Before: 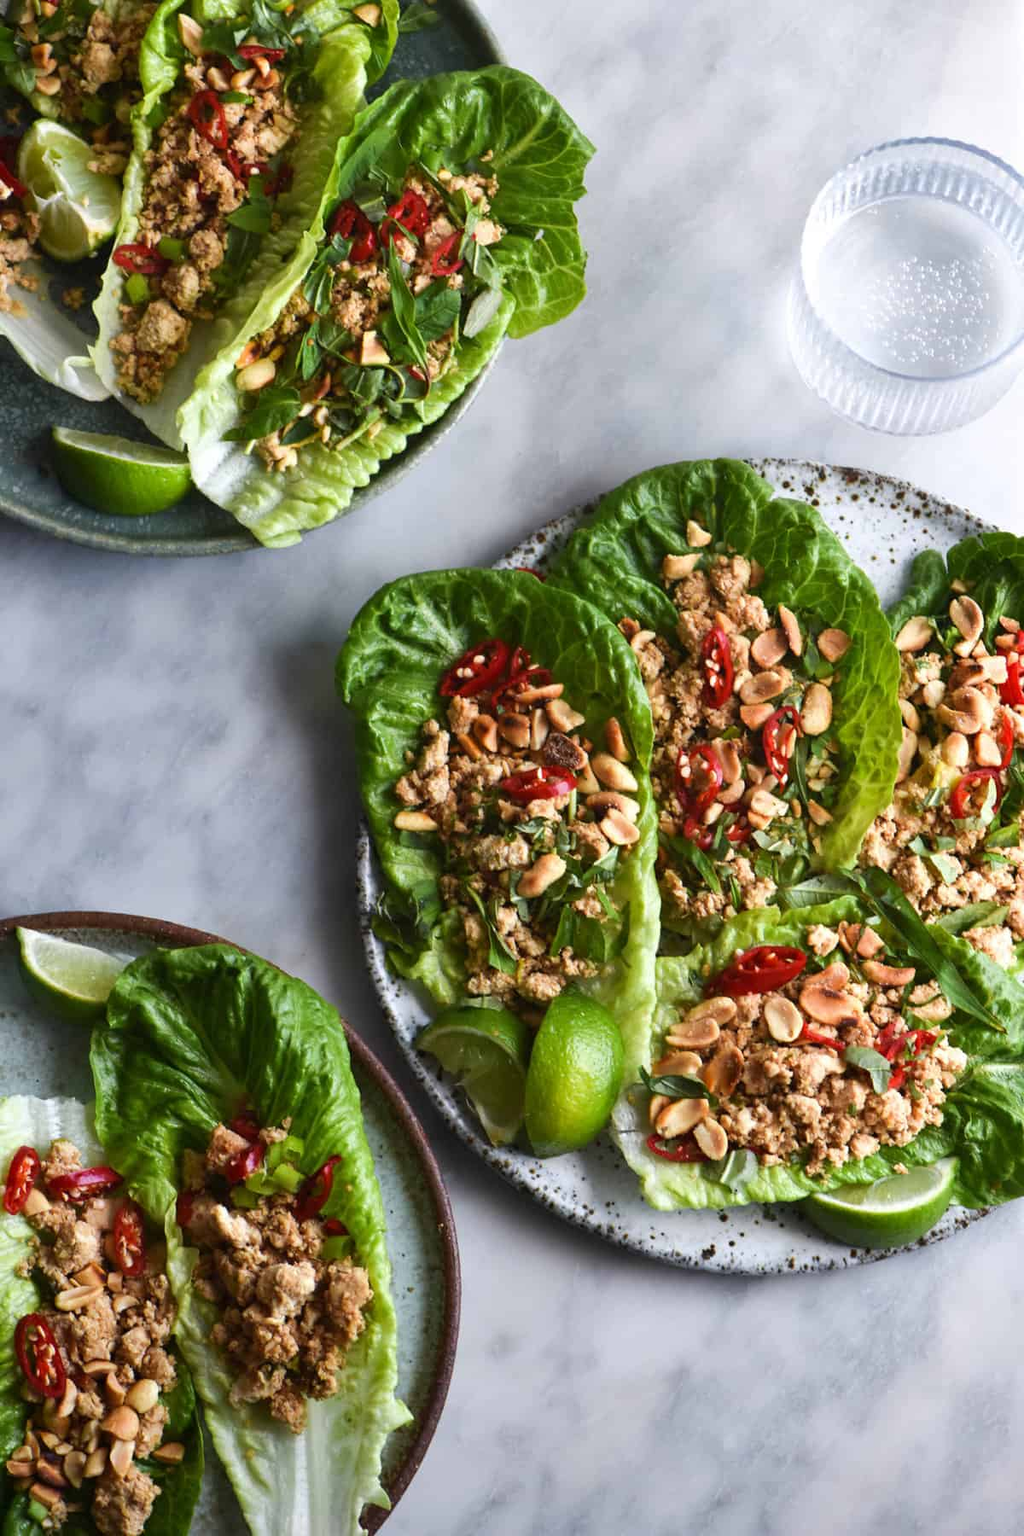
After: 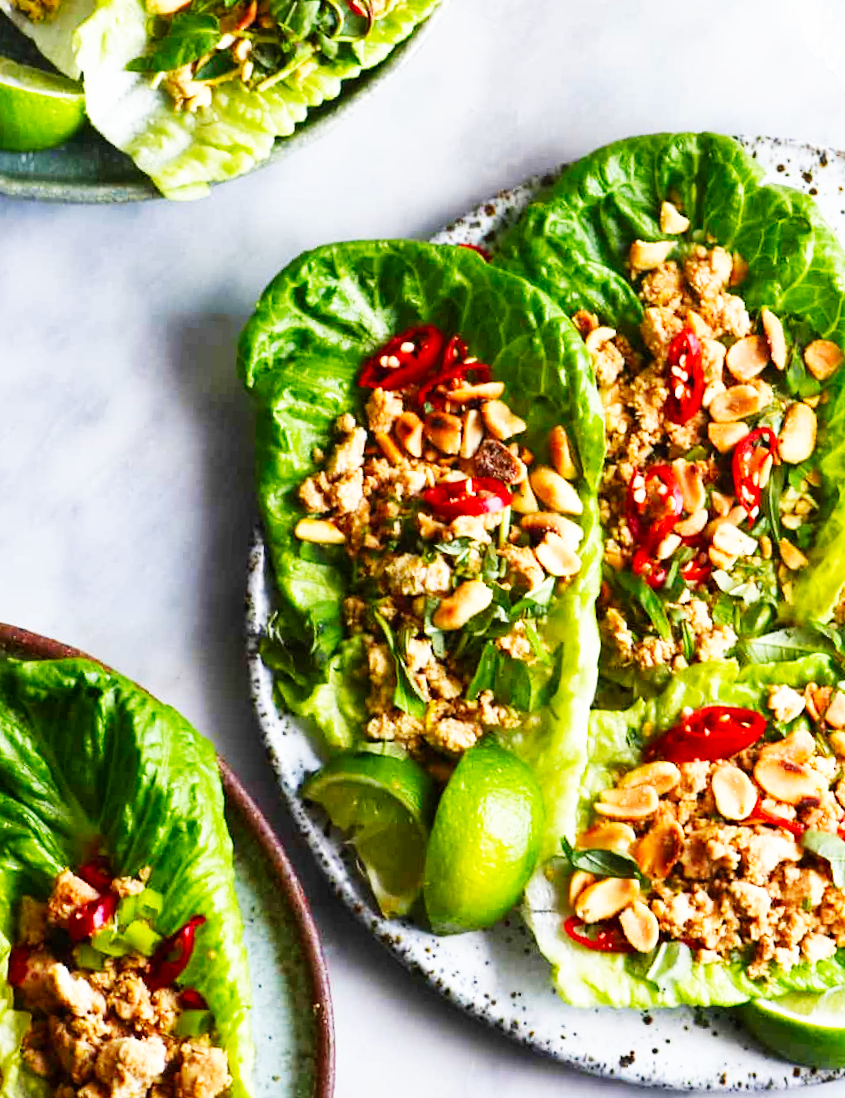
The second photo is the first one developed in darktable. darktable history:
exposure: black level correction 0.001, compensate exposure bias true, compensate highlight preservation false
color balance rgb: perceptual saturation grading › global saturation 12.887%, contrast -9.453%
crop and rotate: angle -4°, left 9.886%, top 20.793%, right 12.426%, bottom 11.925%
base curve: curves: ch0 [(0, 0) (0.007, 0.004) (0.027, 0.03) (0.046, 0.07) (0.207, 0.54) (0.442, 0.872) (0.673, 0.972) (1, 1)], preserve colors none
